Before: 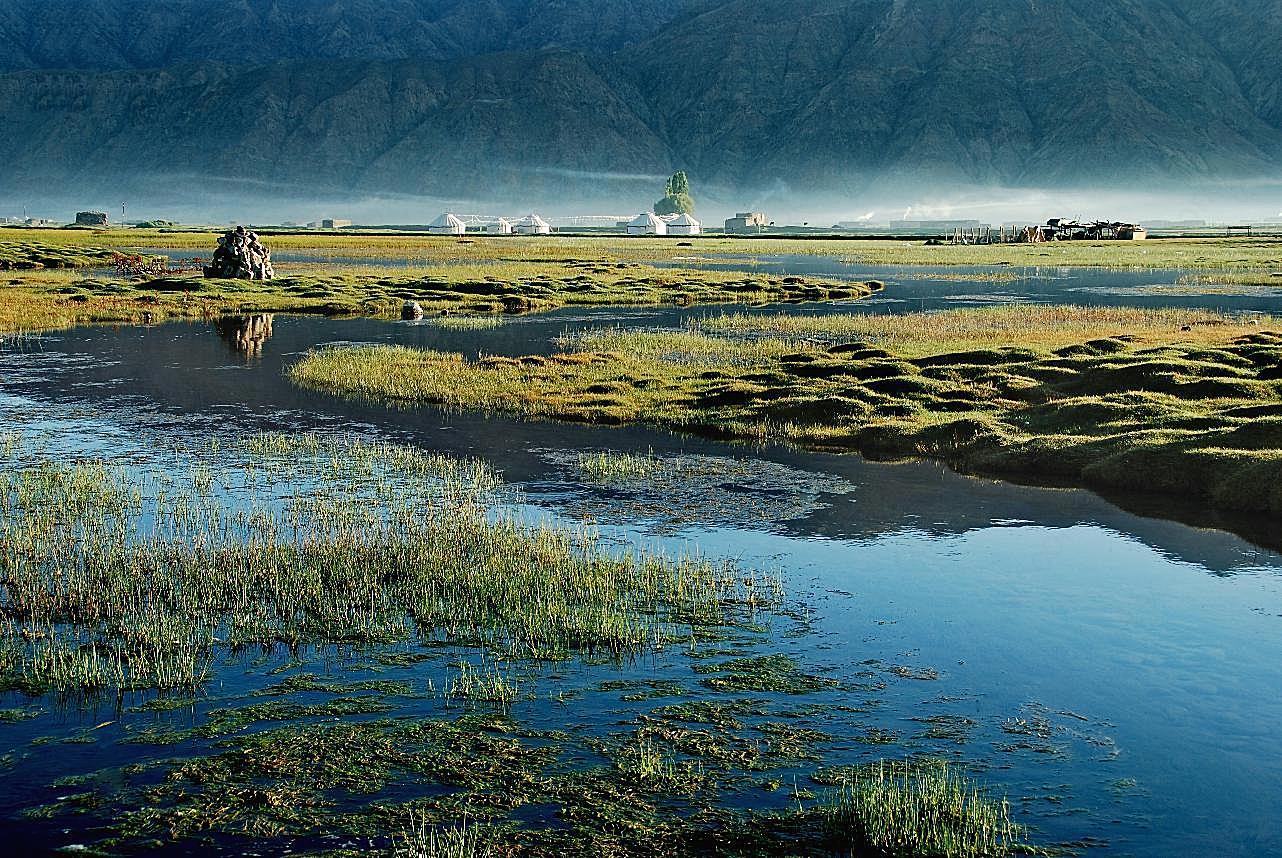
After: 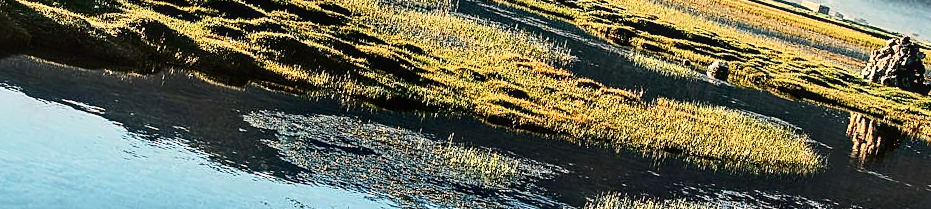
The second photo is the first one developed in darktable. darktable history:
local contrast: detail 130%
crop and rotate: angle 16.12°, top 30.835%, bottom 35.653%
contrast brightness saturation: contrast 0.28
white balance: red 1.127, blue 0.943
tone equalizer: -8 EV -0.417 EV, -7 EV -0.389 EV, -6 EV -0.333 EV, -5 EV -0.222 EV, -3 EV 0.222 EV, -2 EV 0.333 EV, -1 EV 0.389 EV, +0 EV 0.417 EV, edges refinement/feathering 500, mask exposure compensation -1.25 EV, preserve details no
